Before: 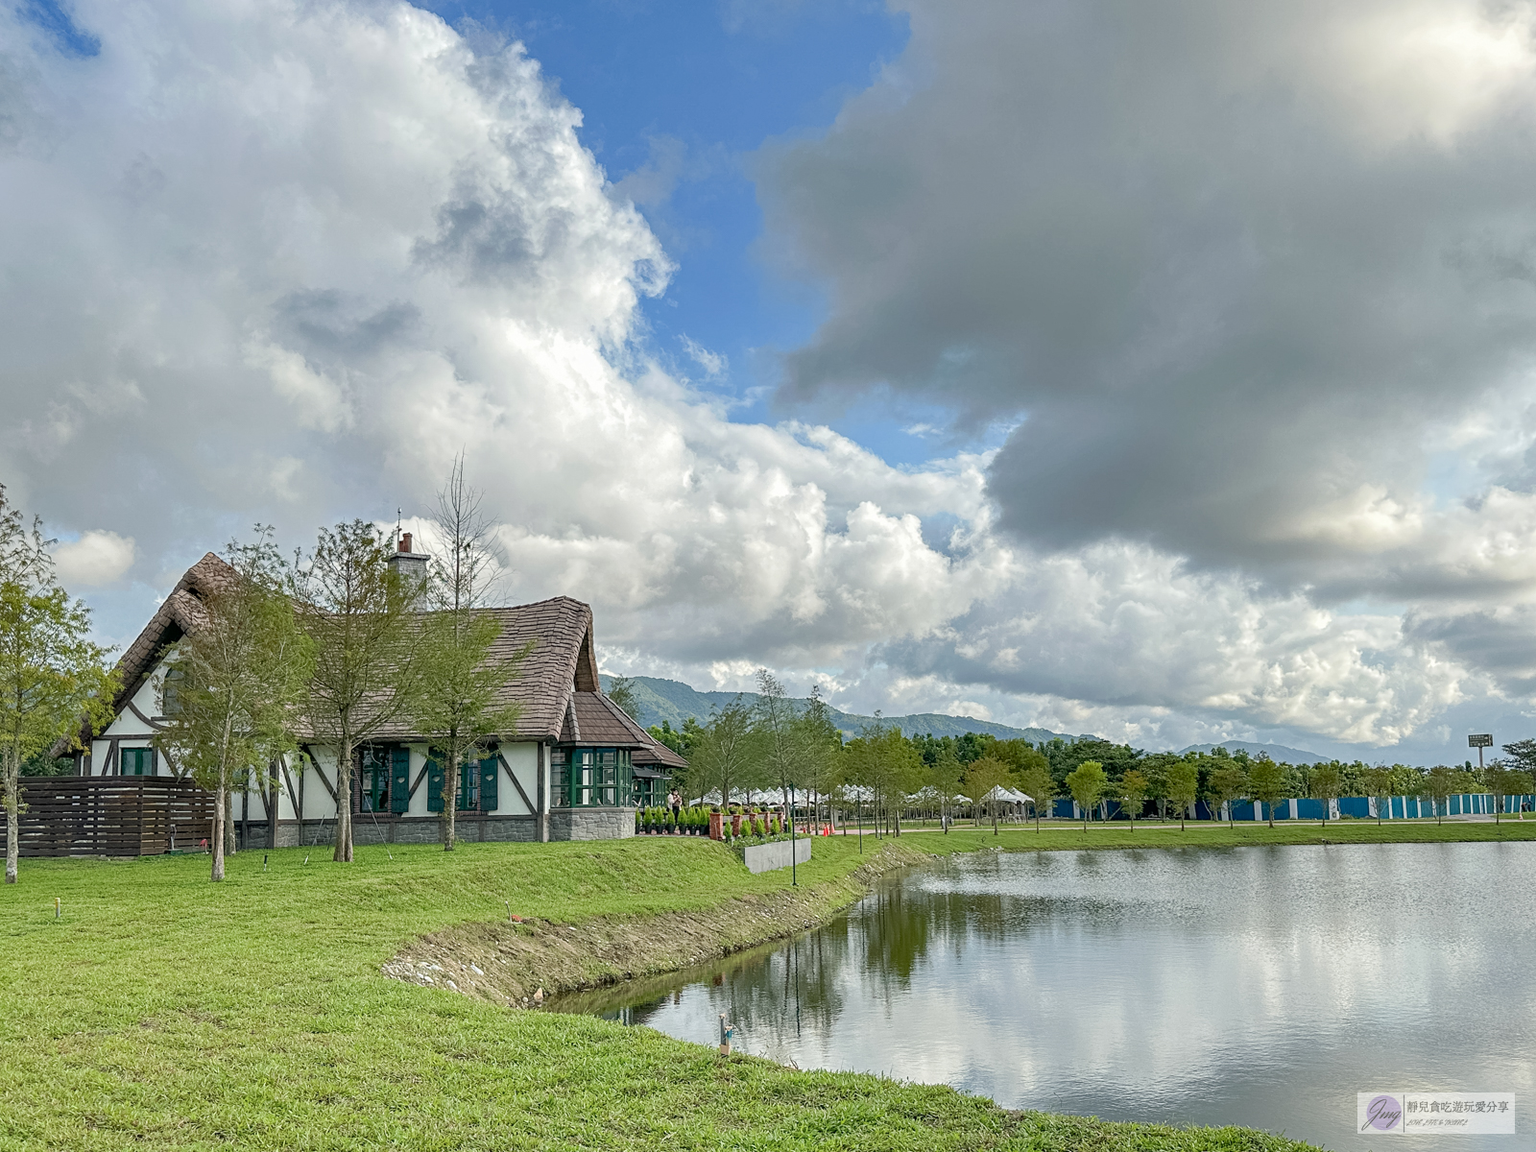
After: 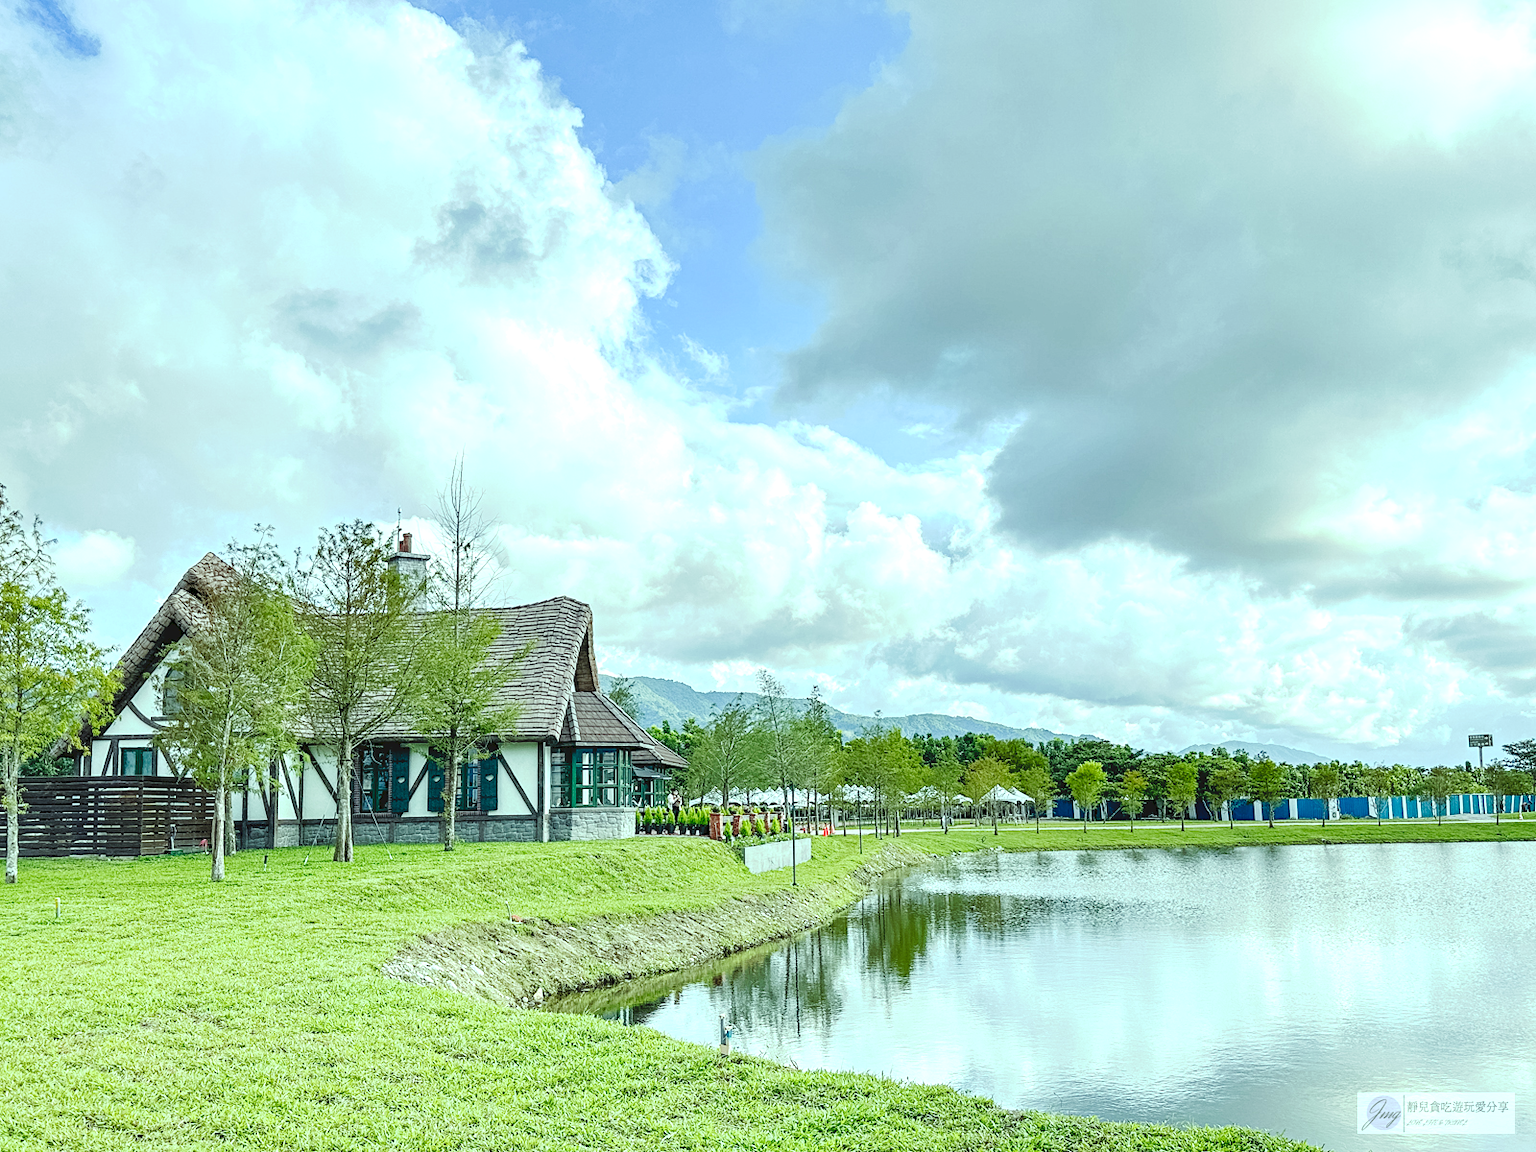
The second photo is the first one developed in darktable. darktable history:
contrast equalizer: octaves 7, y [[0.5, 0.502, 0.506, 0.511, 0.52, 0.537], [0.5 ×6], [0.505, 0.509, 0.518, 0.534, 0.553, 0.561], [0 ×6], [0 ×6]]
exposure: black level correction 0, exposure 0.5 EV, compensate exposure bias true, compensate highlight preservation false
tone curve: curves: ch0 [(0, 0) (0.003, 0.077) (0.011, 0.078) (0.025, 0.078) (0.044, 0.08) (0.069, 0.088) (0.1, 0.102) (0.136, 0.12) (0.177, 0.148) (0.224, 0.191) (0.277, 0.261) (0.335, 0.335) (0.399, 0.419) (0.468, 0.522) (0.543, 0.611) (0.623, 0.702) (0.709, 0.779) (0.801, 0.855) (0.898, 0.918) (1, 1)], preserve colors none
color balance: mode lift, gamma, gain (sRGB), lift [0.997, 0.979, 1.021, 1.011], gamma [1, 1.084, 0.916, 0.998], gain [1, 0.87, 1.13, 1.101], contrast 4.55%, contrast fulcrum 38.24%, output saturation 104.09%
